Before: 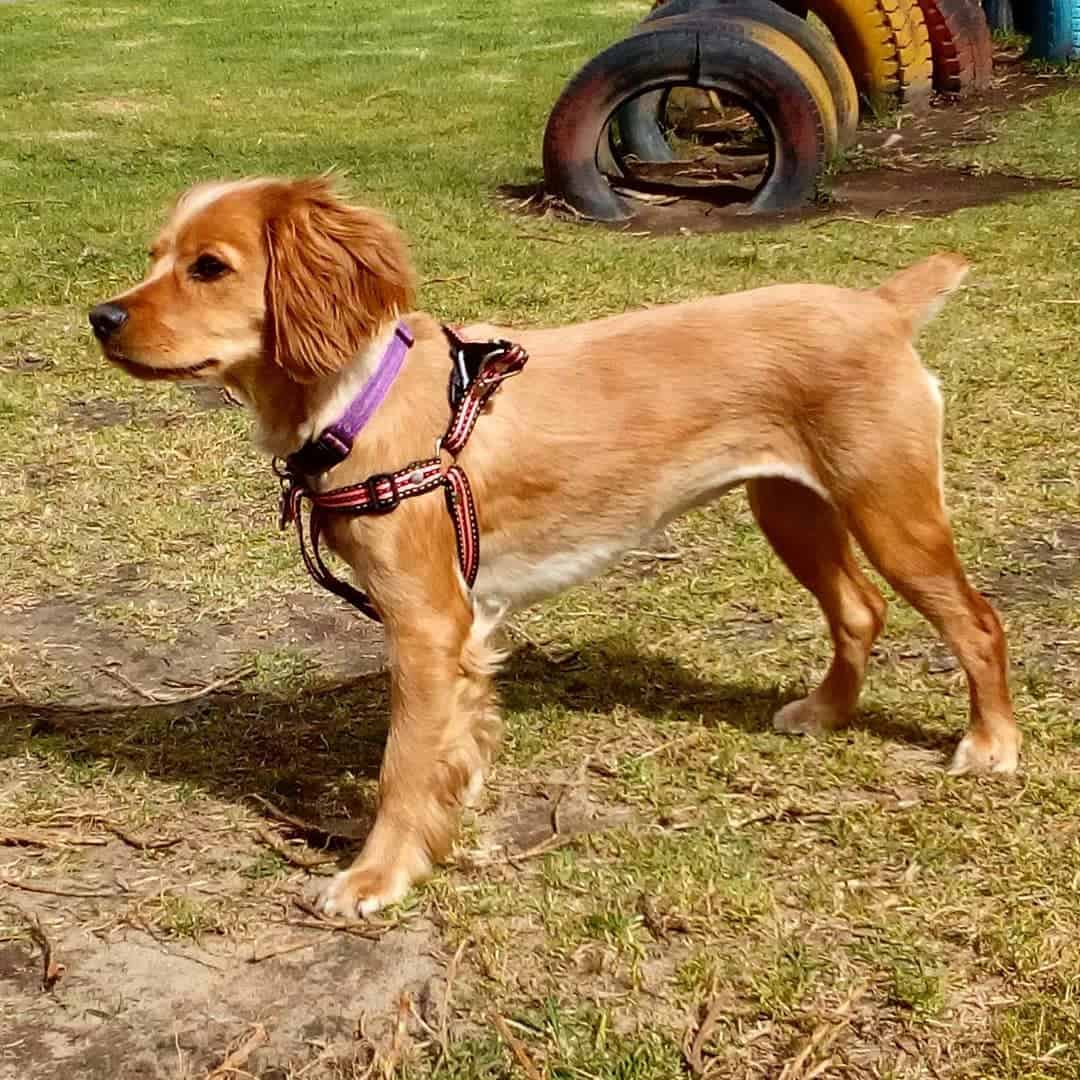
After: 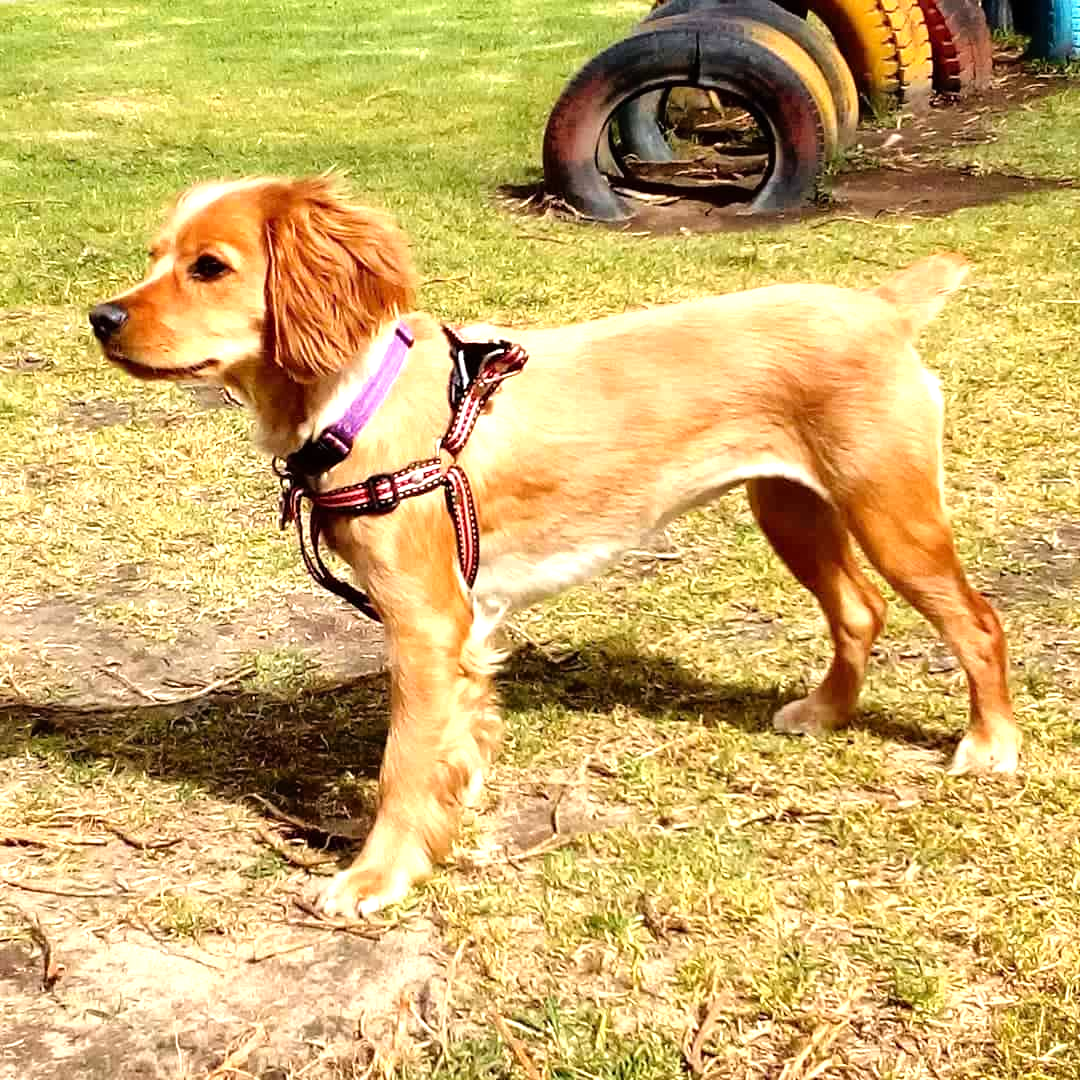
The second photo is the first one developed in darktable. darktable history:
levels: levels [0, 0.478, 1]
tone equalizer: -8 EV -1.08 EV, -7 EV -1.03 EV, -6 EV -0.869 EV, -5 EV -0.589 EV, -3 EV 0.558 EV, -2 EV 0.868 EV, -1 EV 0.996 EV, +0 EV 1.05 EV
